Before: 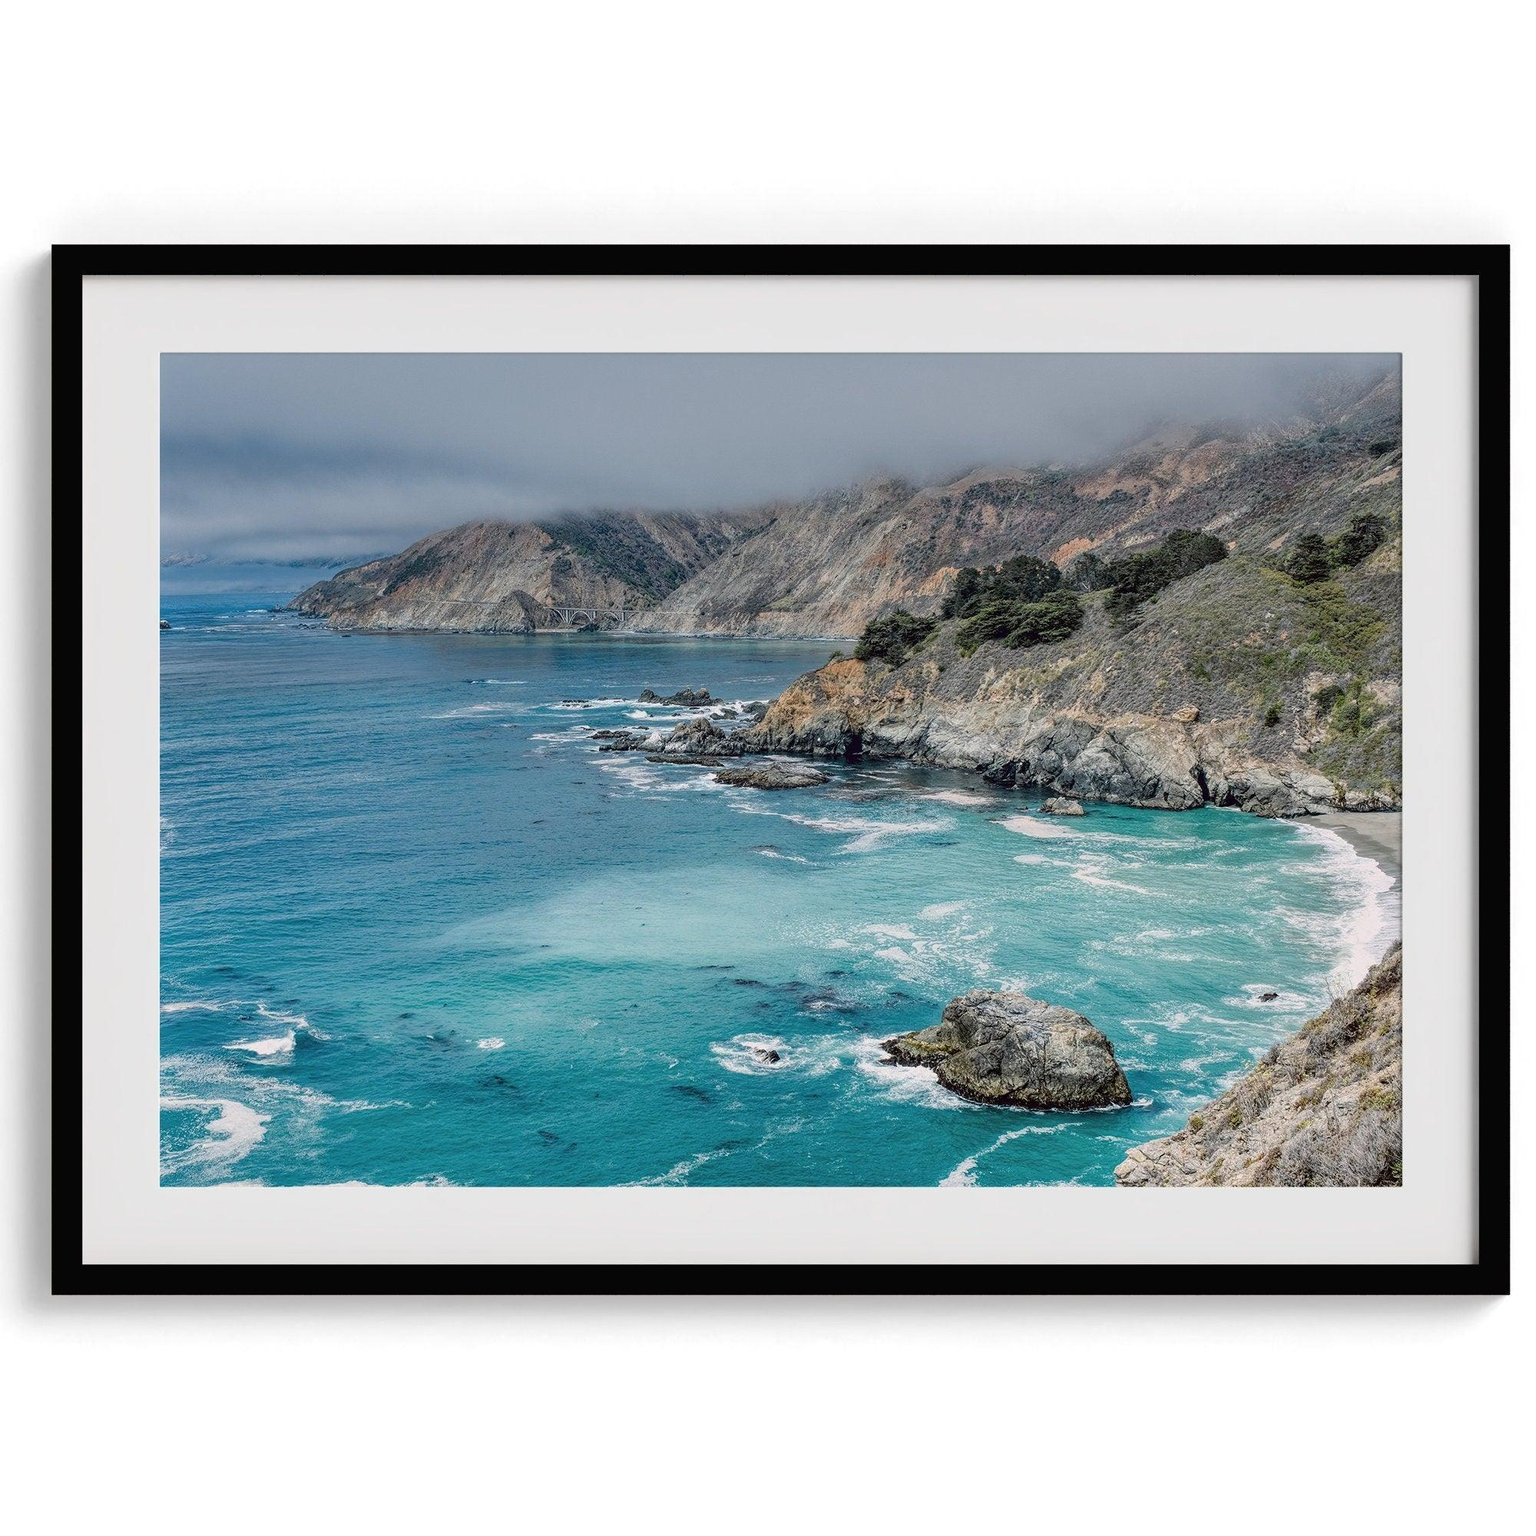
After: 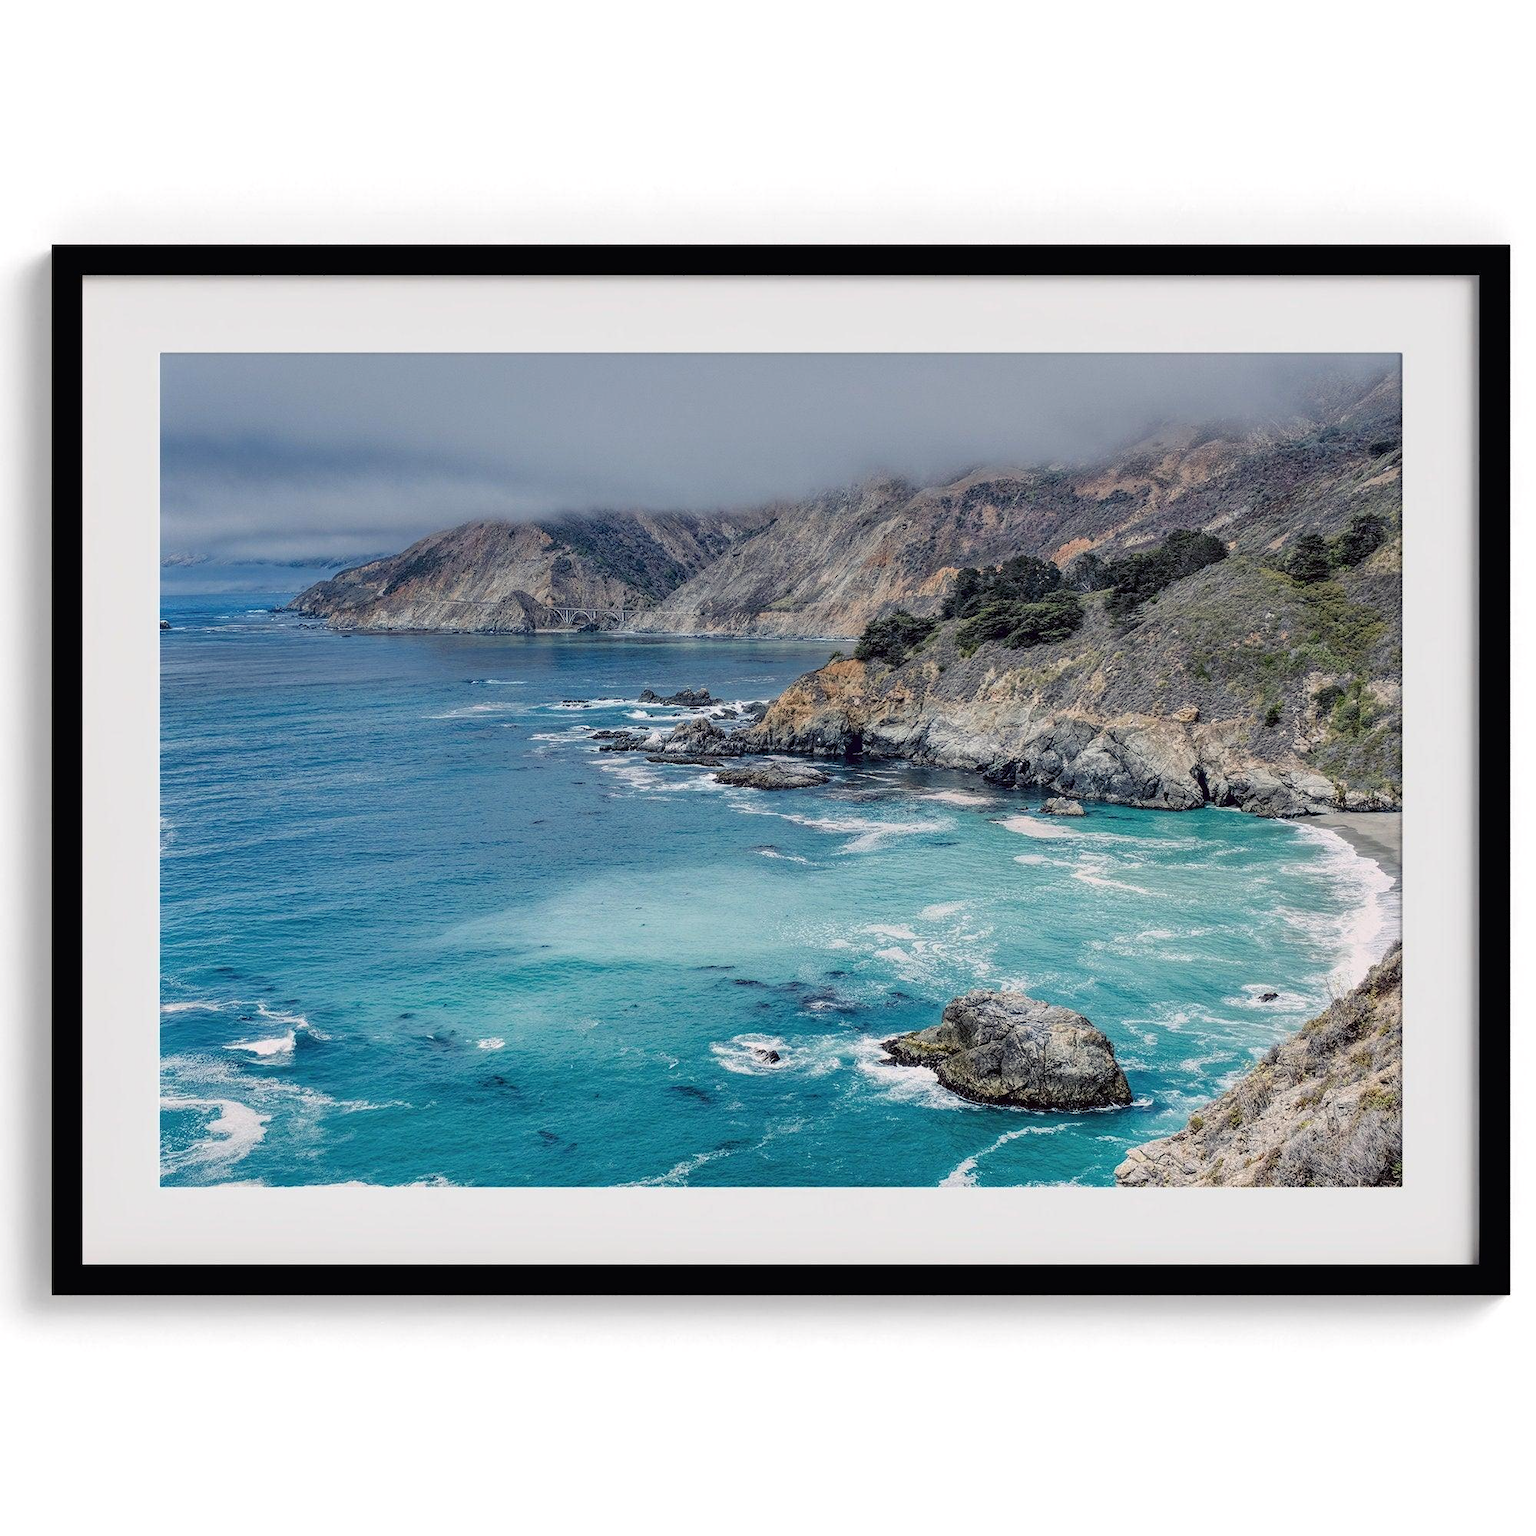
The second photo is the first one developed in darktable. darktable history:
color balance rgb: shadows lift › luminance -21.792%, shadows lift › chroma 6.505%, shadows lift › hue 272.83°, highlights gain › chroma 0.108%, highlights gain › hue 330.89°, perceptual saturation grading › global saturation 0.787%, saturation formula JzAzBz (2021)
